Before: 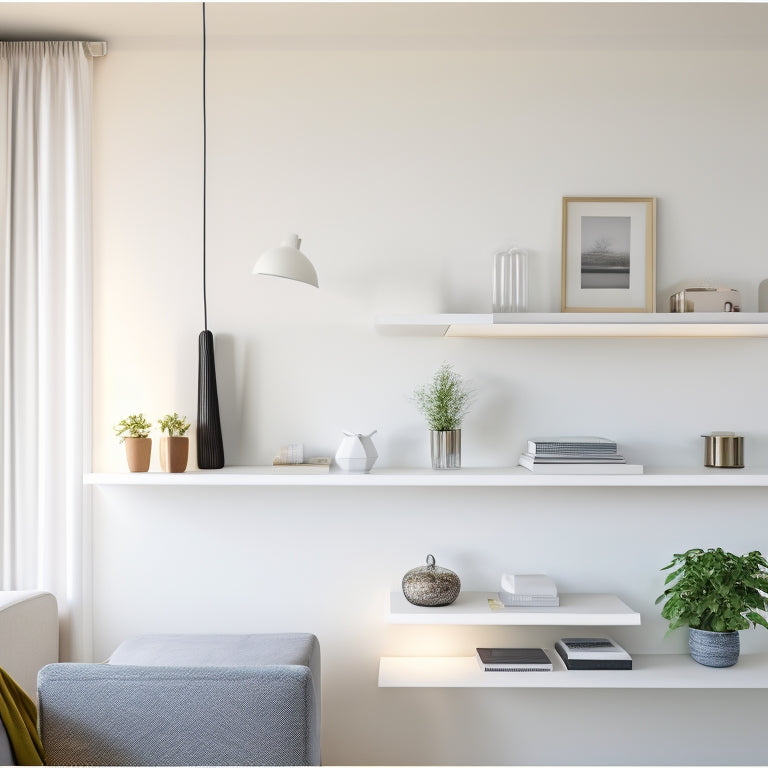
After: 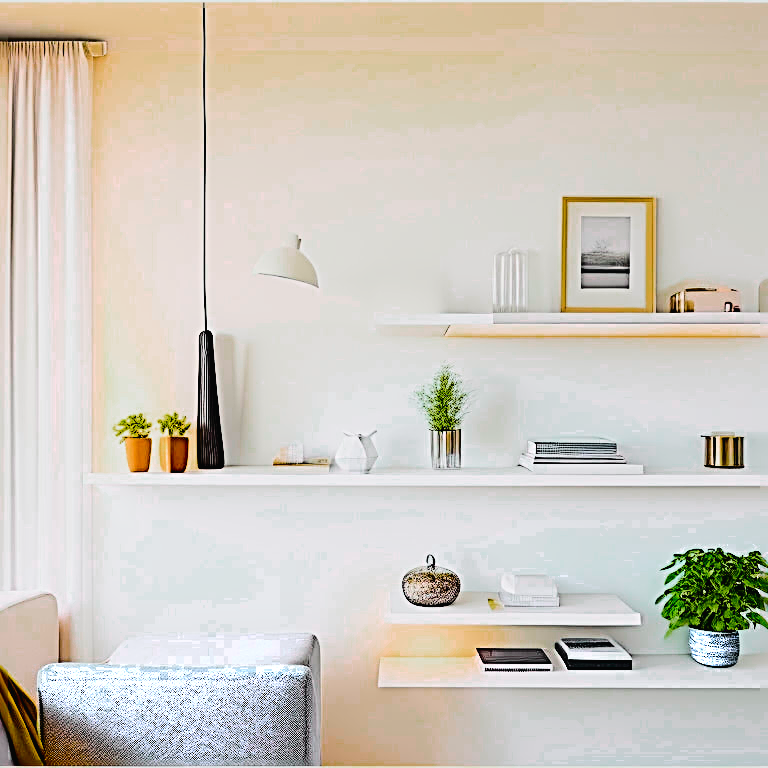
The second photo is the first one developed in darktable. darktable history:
tone curve: curves: ch0 [(0, 0.014) (0.12, 0.096) (0.386, 0.49) (0.54, 0.684) (0.751, 0.855) (0.89, 0.943) (0.998, 0.989)]; ch1 [(0, 0) (0.133, 0.099) (0.437, 0.41) (0.5, 0.5) (0.517, 0.536) (0.548, 0.575) (0.582, 0.631) (0.627, 0.688) (0.836, 0.868) (1, 1)]; ch2 [(0, 0) (0.374, 0.341) (0.456, 0.443) (0.478, 0.49) (0.501, 0.5) (0.528, 0.538) (0.55, 0.6) (0.572, 0.63) (0.702, 0.765) (1, 1)], color space Lab, independent channels, preserve colors none
sharpen: radius 3.158, amount 1.731
color zones: curves: ch0 [(0.203, 0.433) (0.607, 0.517) (0.697, 0.696) (0.705, 0.897)]
color contrast: green-magenta contrast 1.55, blue-yellow contrast 1.83
filmic rgb: black relative exposure -7.48 EV, white relative exposure 4.83 EV, hardness 3.4, color science v6 (2022)
